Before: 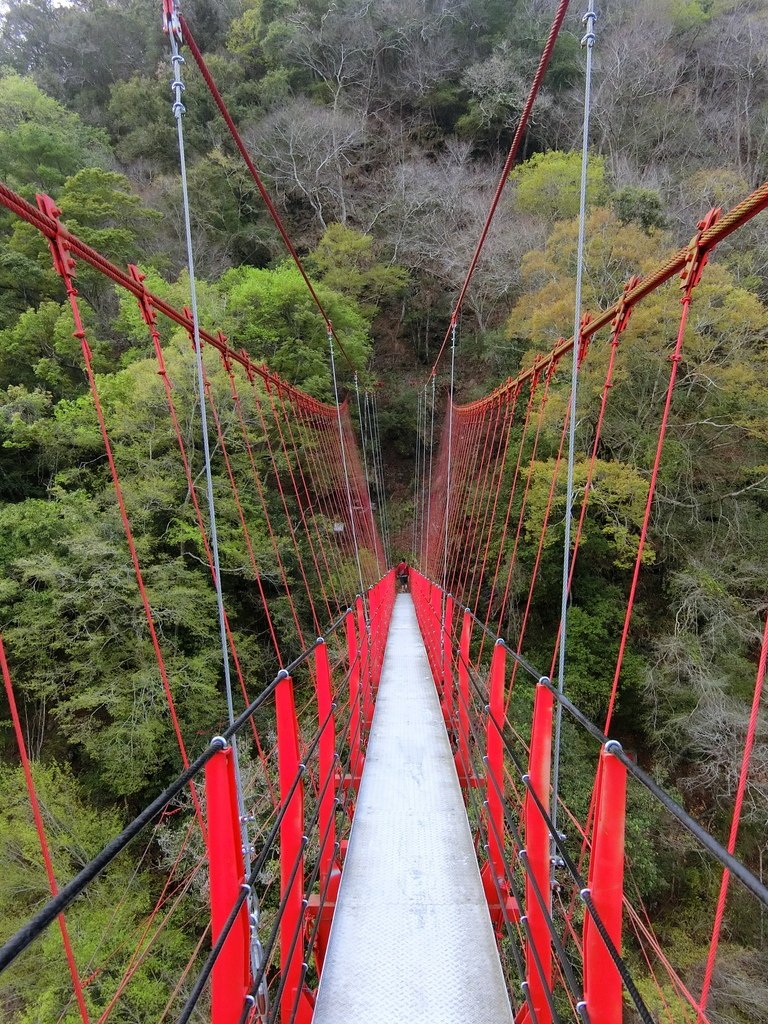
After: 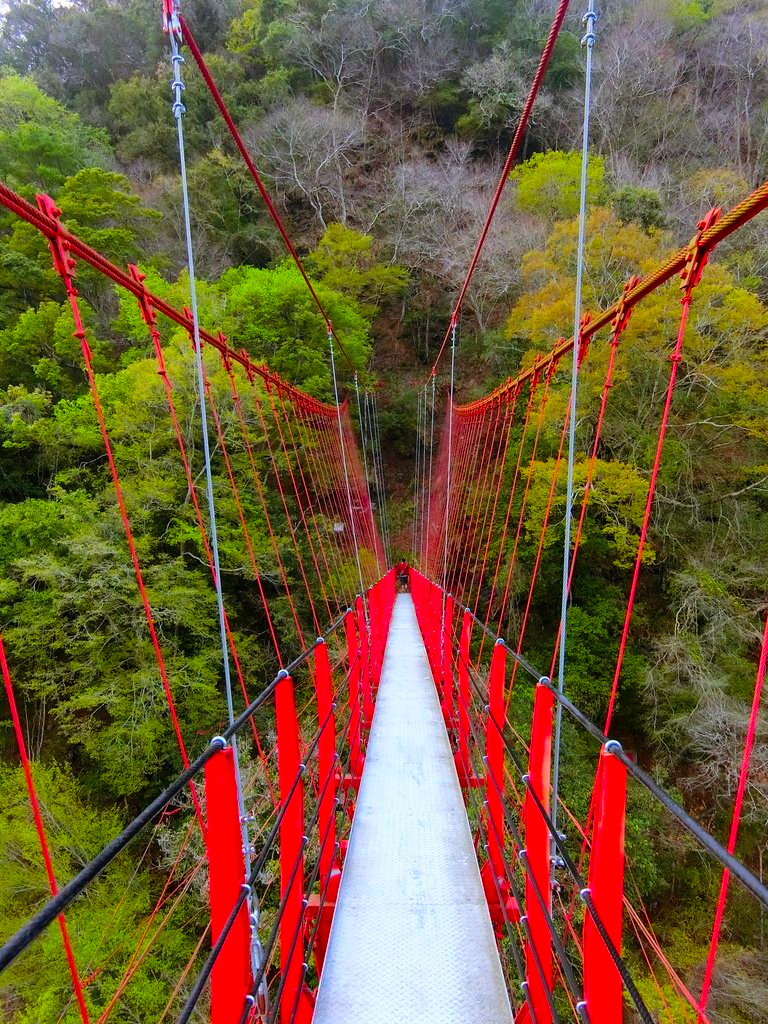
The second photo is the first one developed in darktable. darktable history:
contrast brightness saturation: contrast 0.076, saturation 0.202
color balance rgb: shadows lift › chroma 2.018%, shadows lift › hue 47.86°, linear chroma grading › global chroma 14.969%, perceptual saturation grading › global saturation 0.344%, global vibrance 50.684%
